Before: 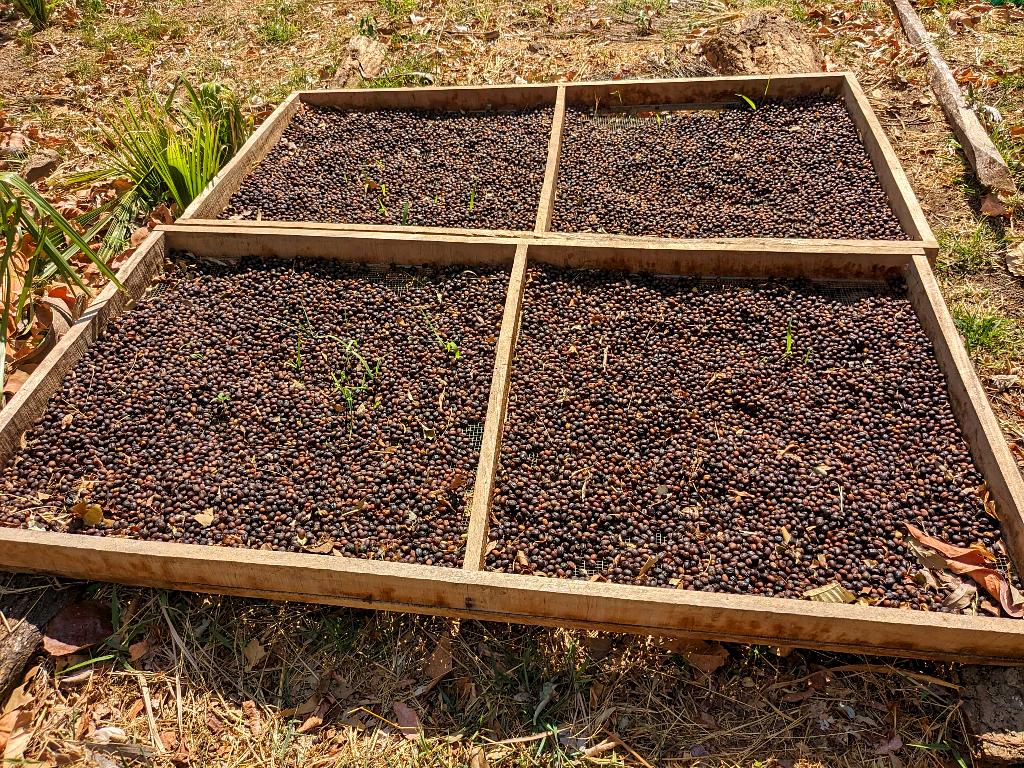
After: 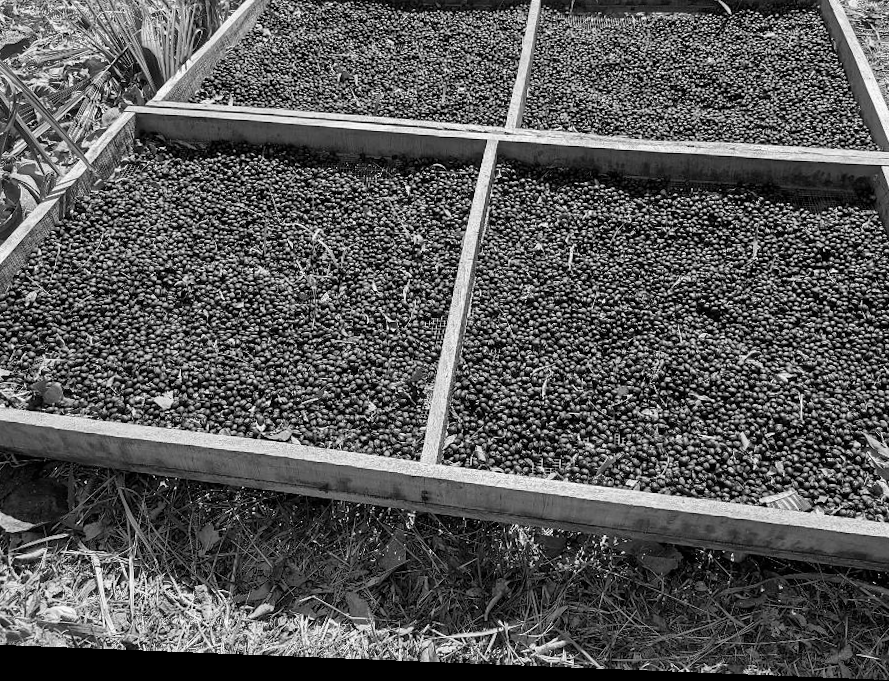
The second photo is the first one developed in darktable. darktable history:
crop and rotate: left 4.842%, top 15.51%, right 10.668%
rotate and perspective: rotation 2.27°, automatic cropping off
monochrome: on, module defaults
